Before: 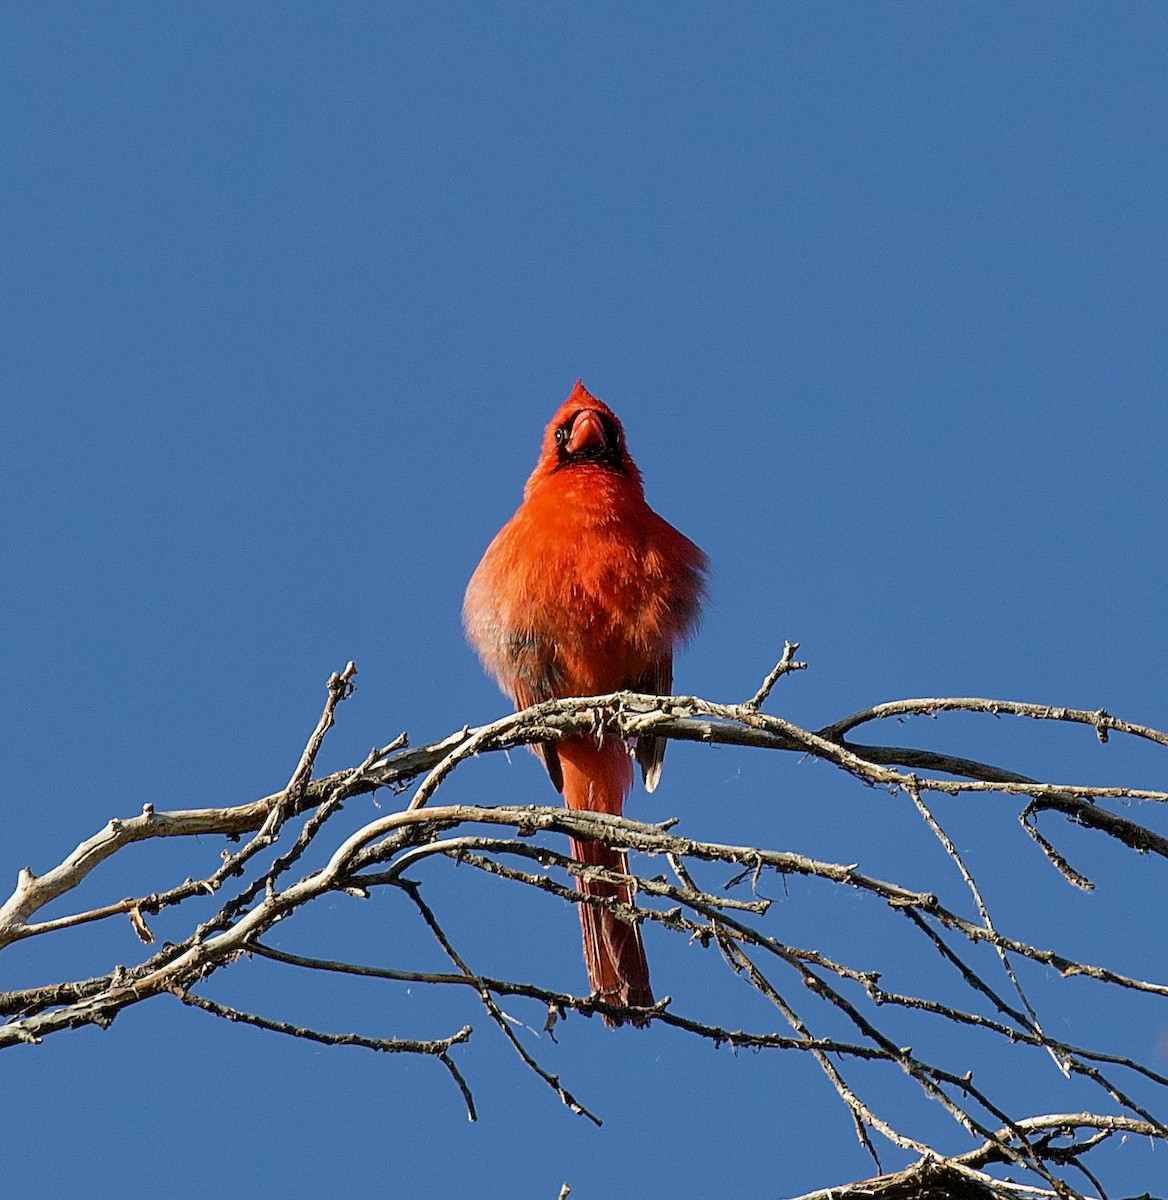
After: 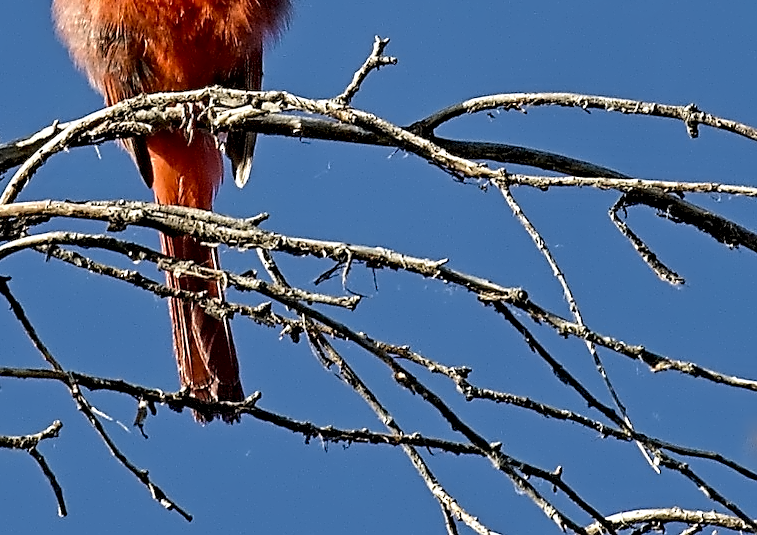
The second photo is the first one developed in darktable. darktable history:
contrast equalizer: y [[0.5, 0.542, 0.583, 0.625, 0.667, 0.708], [0.5 ×6], [0.5 ×6], [0, 0.033, 0.067, 0.1, 0.133, 0.167], [0, 0.05, 0.1, 0.15, 0.2, 0.25]]
crop and rotate: left 35.184%, top 50.471%, bottom 4.906%
